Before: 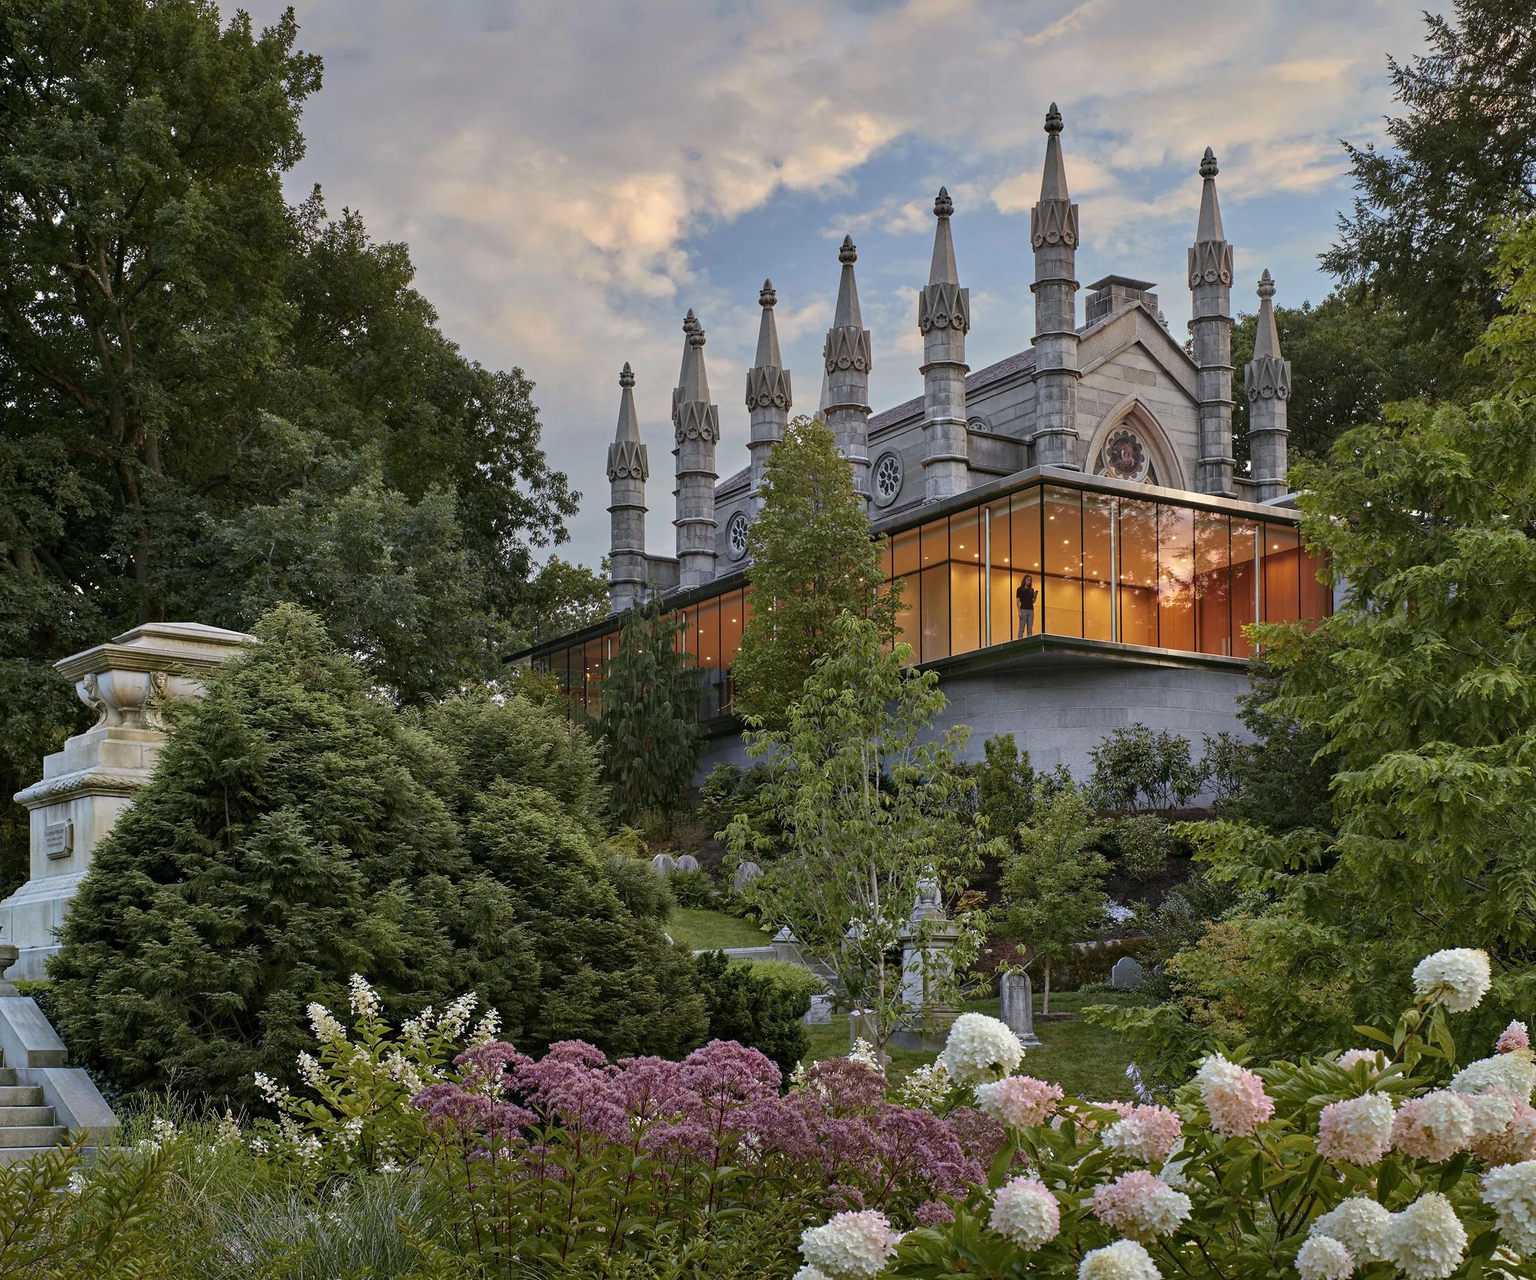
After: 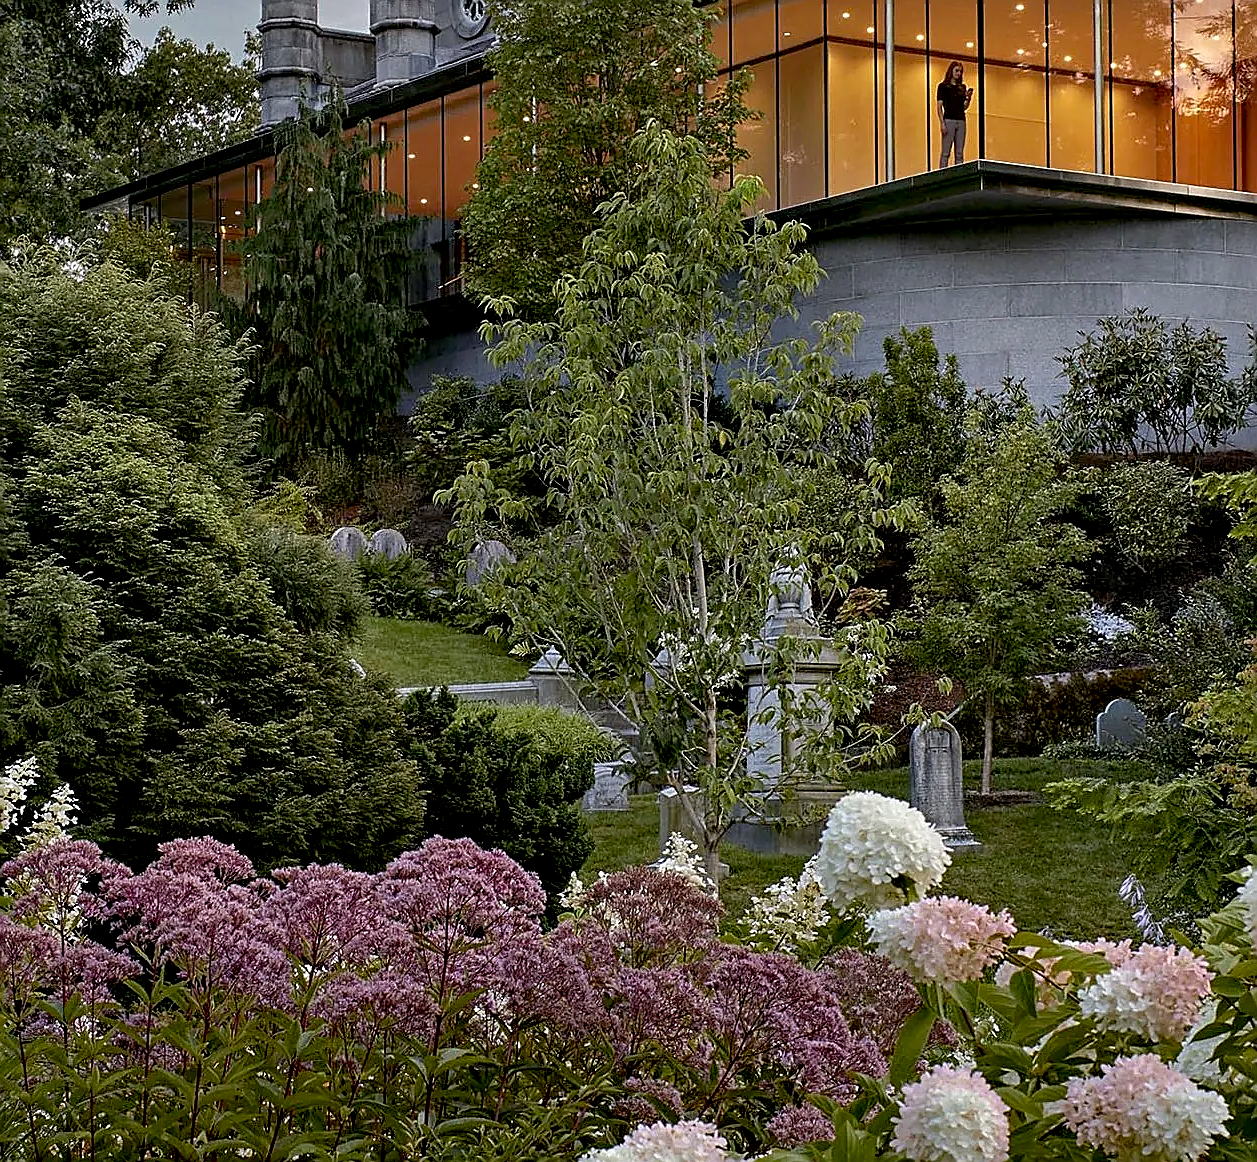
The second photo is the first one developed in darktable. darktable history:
exposure: black level correction 0.013, compensate exposure bias true, compensate highlight preservation false
crop: left 29.596%, top 42.008%, right 21.272%, bottom 3.511%
sharpen: radius 1.35, amount 1.262, threshold 0.633
